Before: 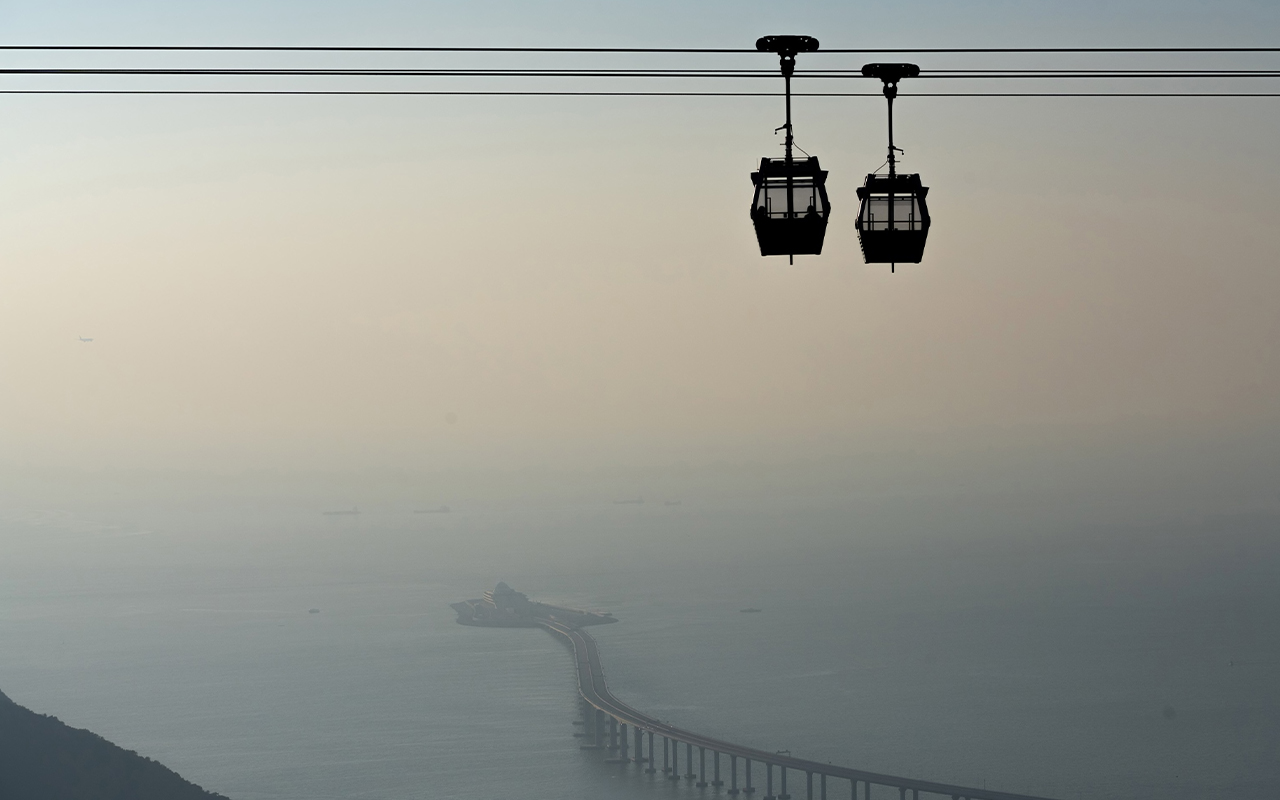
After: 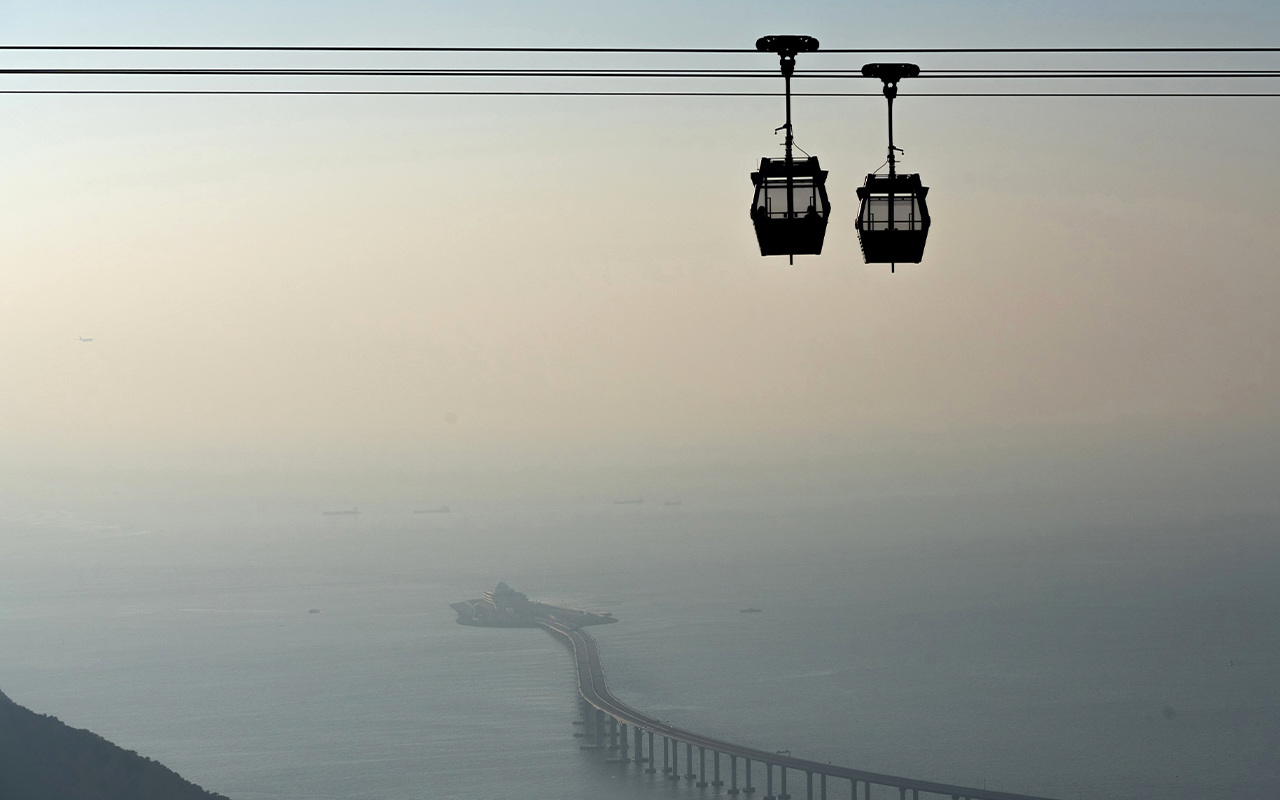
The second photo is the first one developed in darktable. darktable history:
local contrast: mode bilateral grid, contrast 20, coarseness 50, detail 120%, midtone range 0.2
exposure: exposure 0.191 EV, compensate highlight preservation false
